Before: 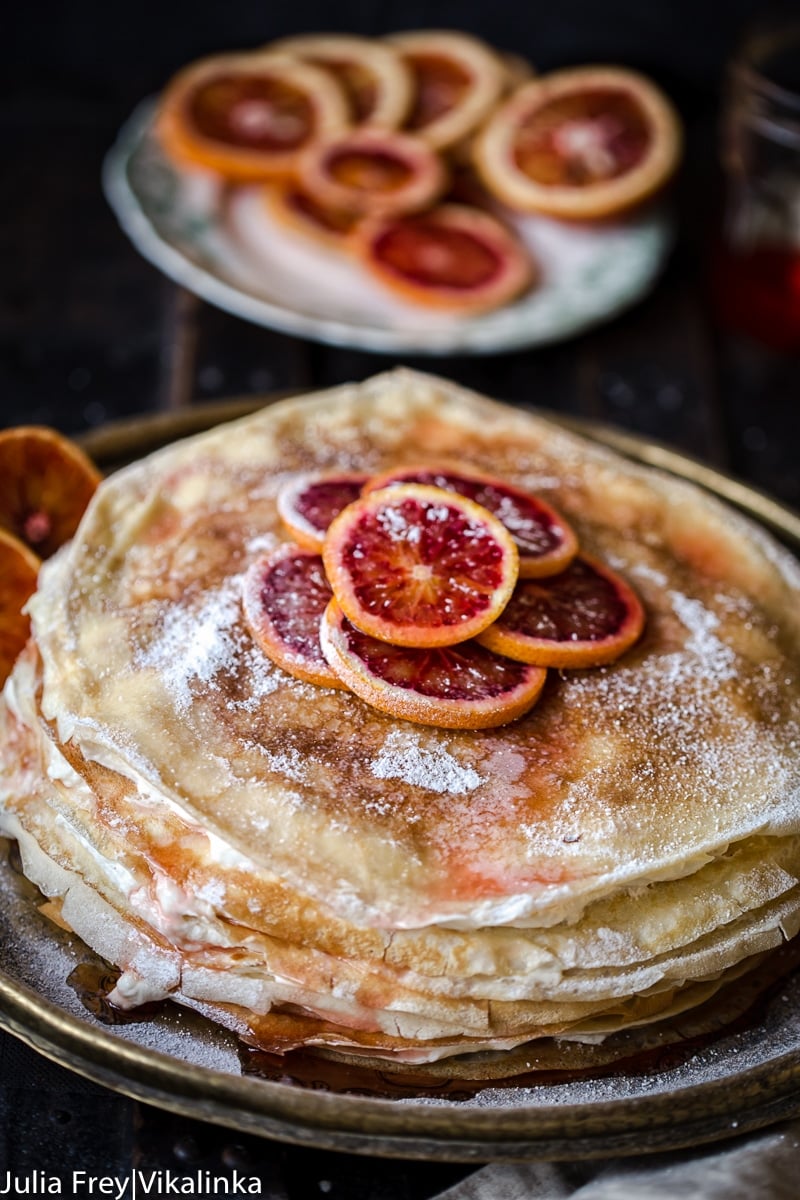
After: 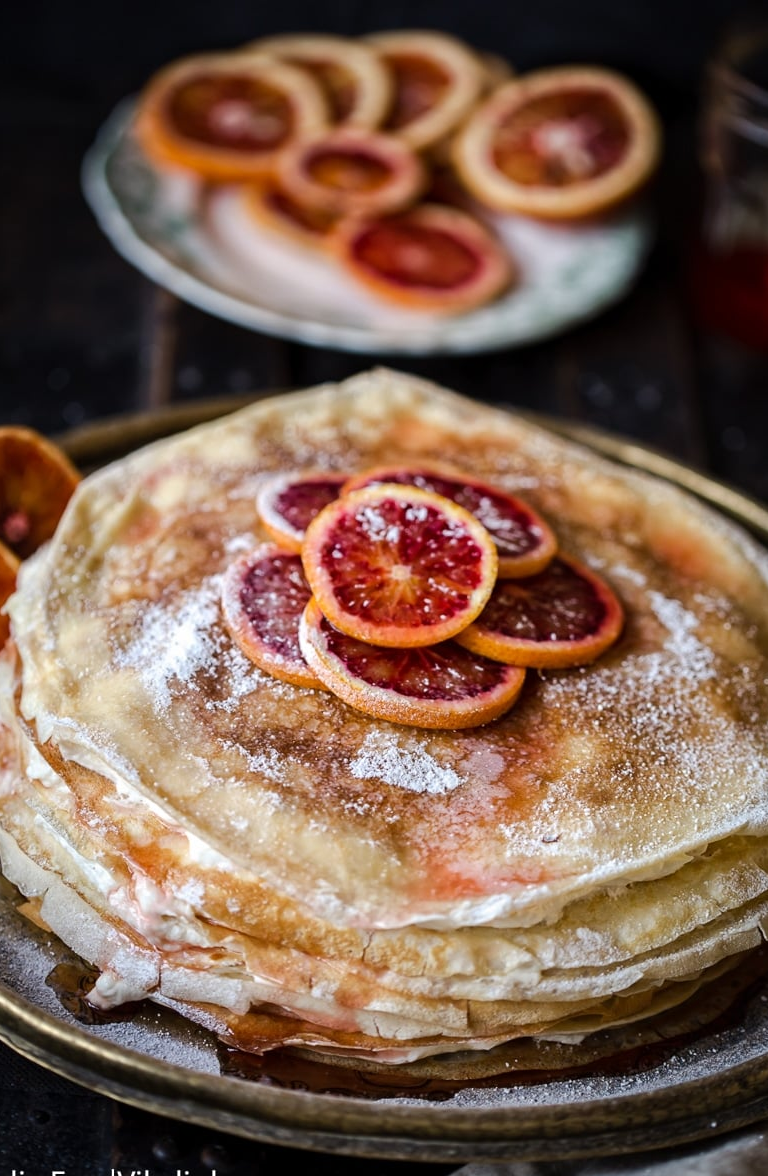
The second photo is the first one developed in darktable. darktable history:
crop and rotate: left 2.668%, right 1.288%, bottom 1.943%
